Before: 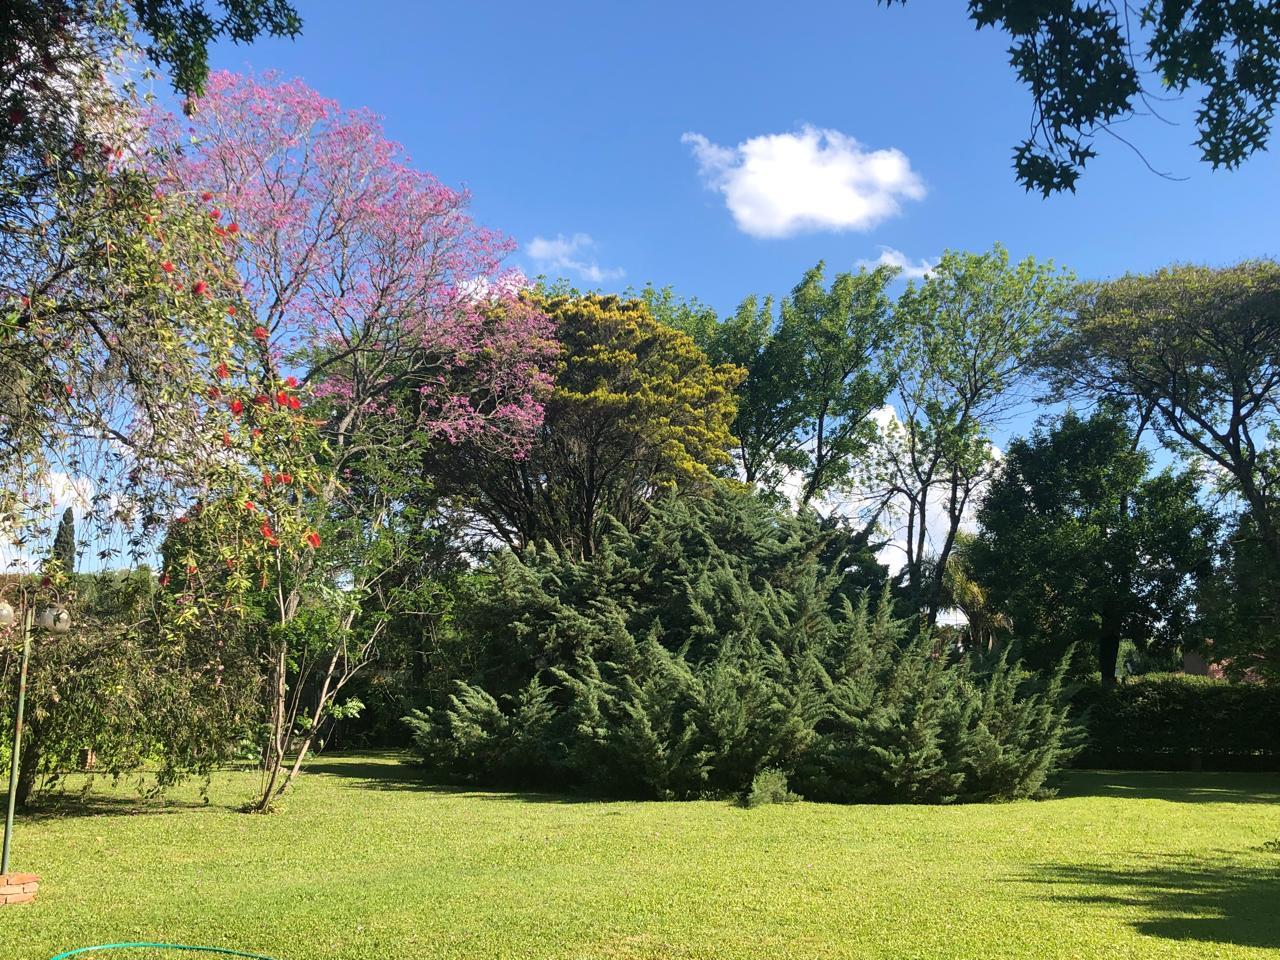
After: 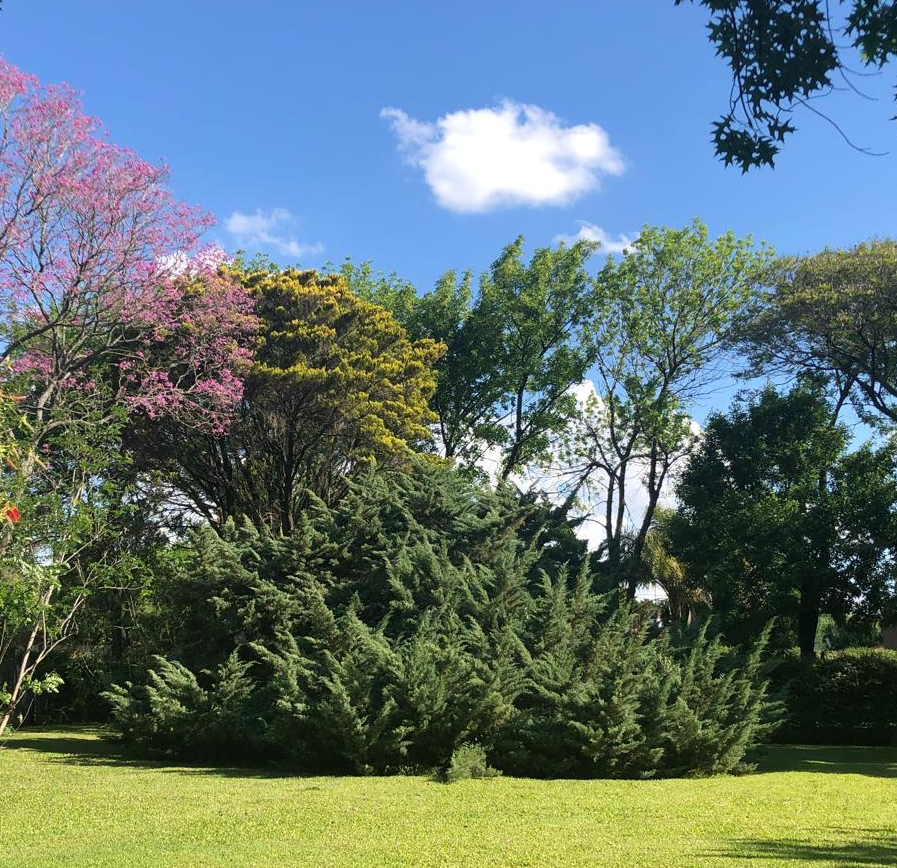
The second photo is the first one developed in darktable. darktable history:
crop and rotate: left 23.578%, top 2.704%, right 6.308%, bottom 6.778%
